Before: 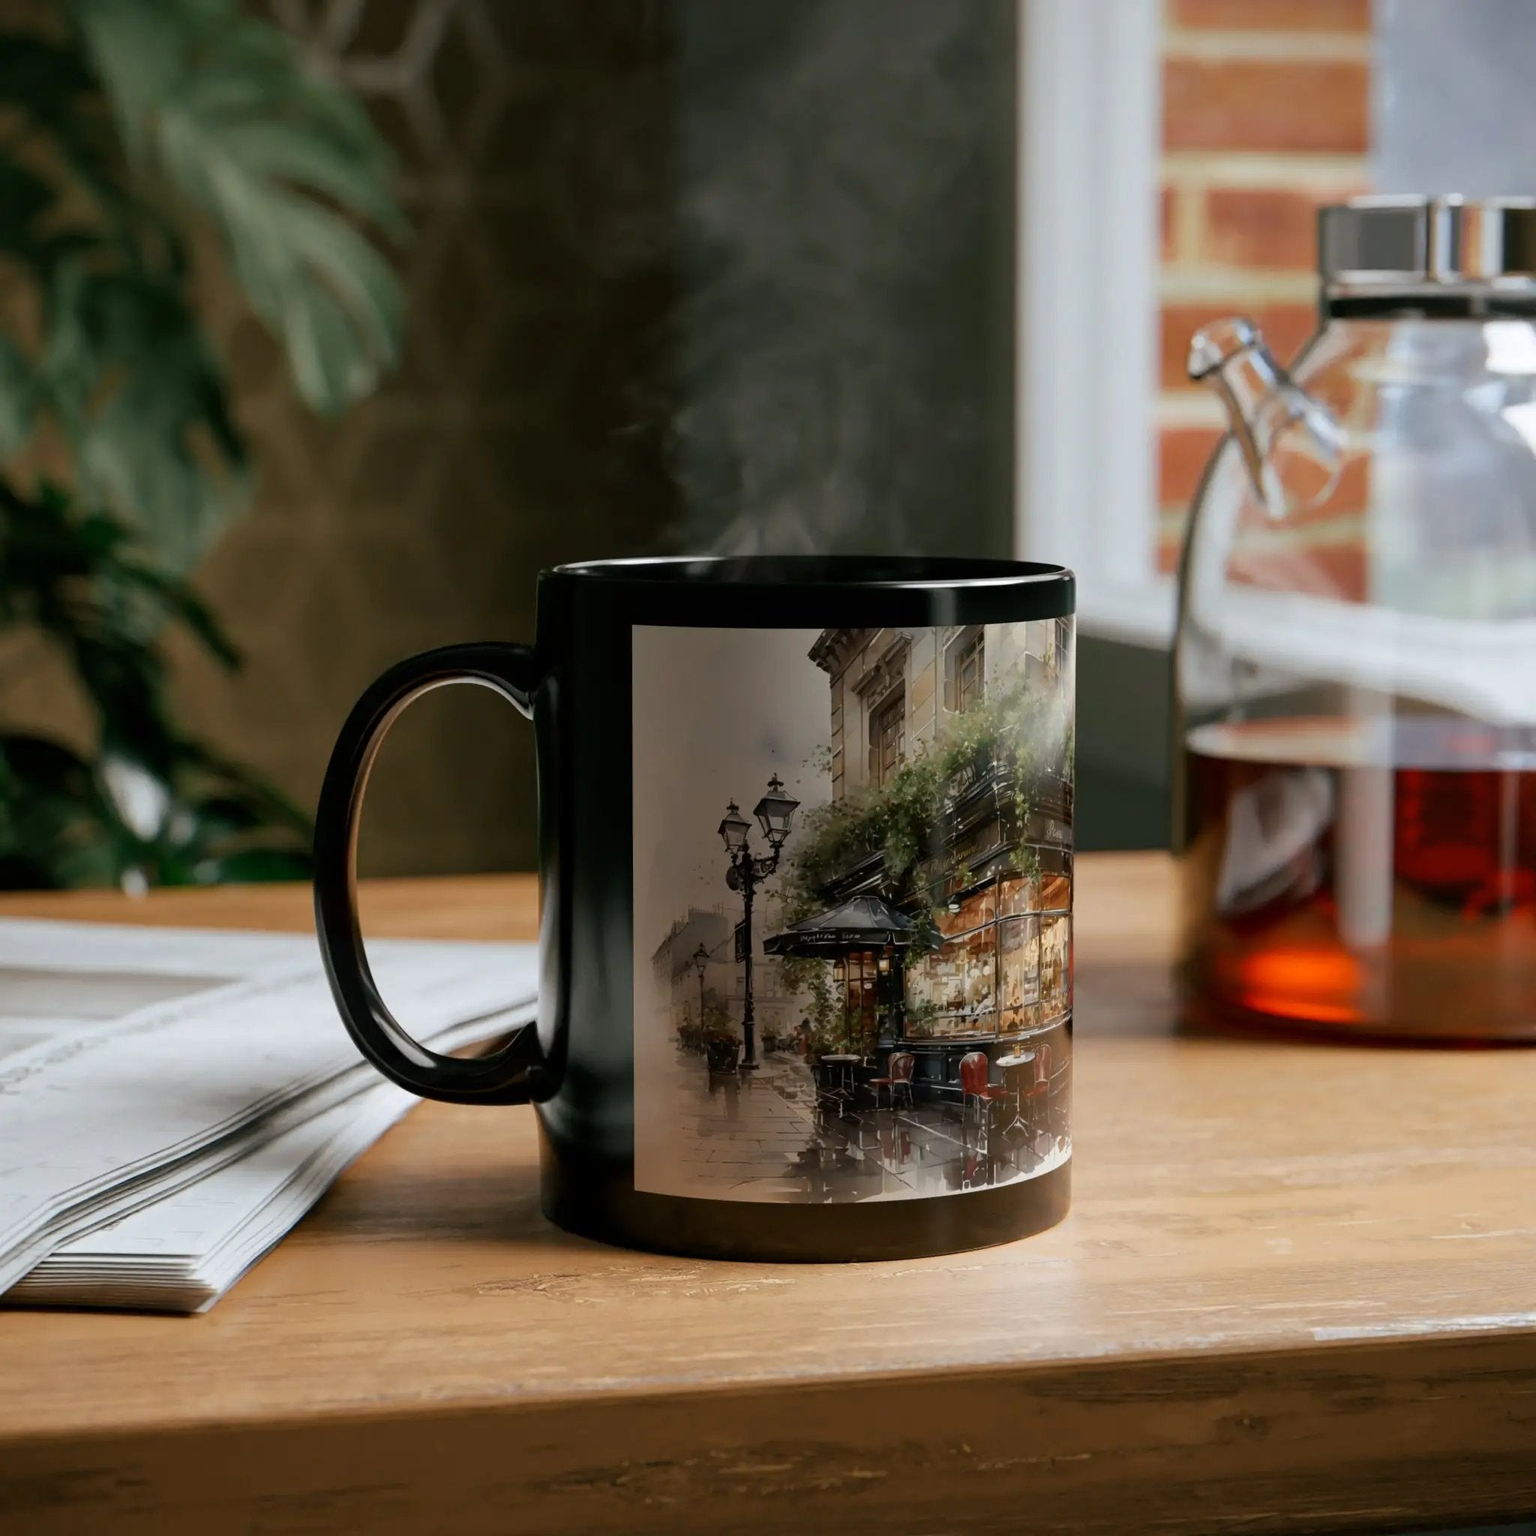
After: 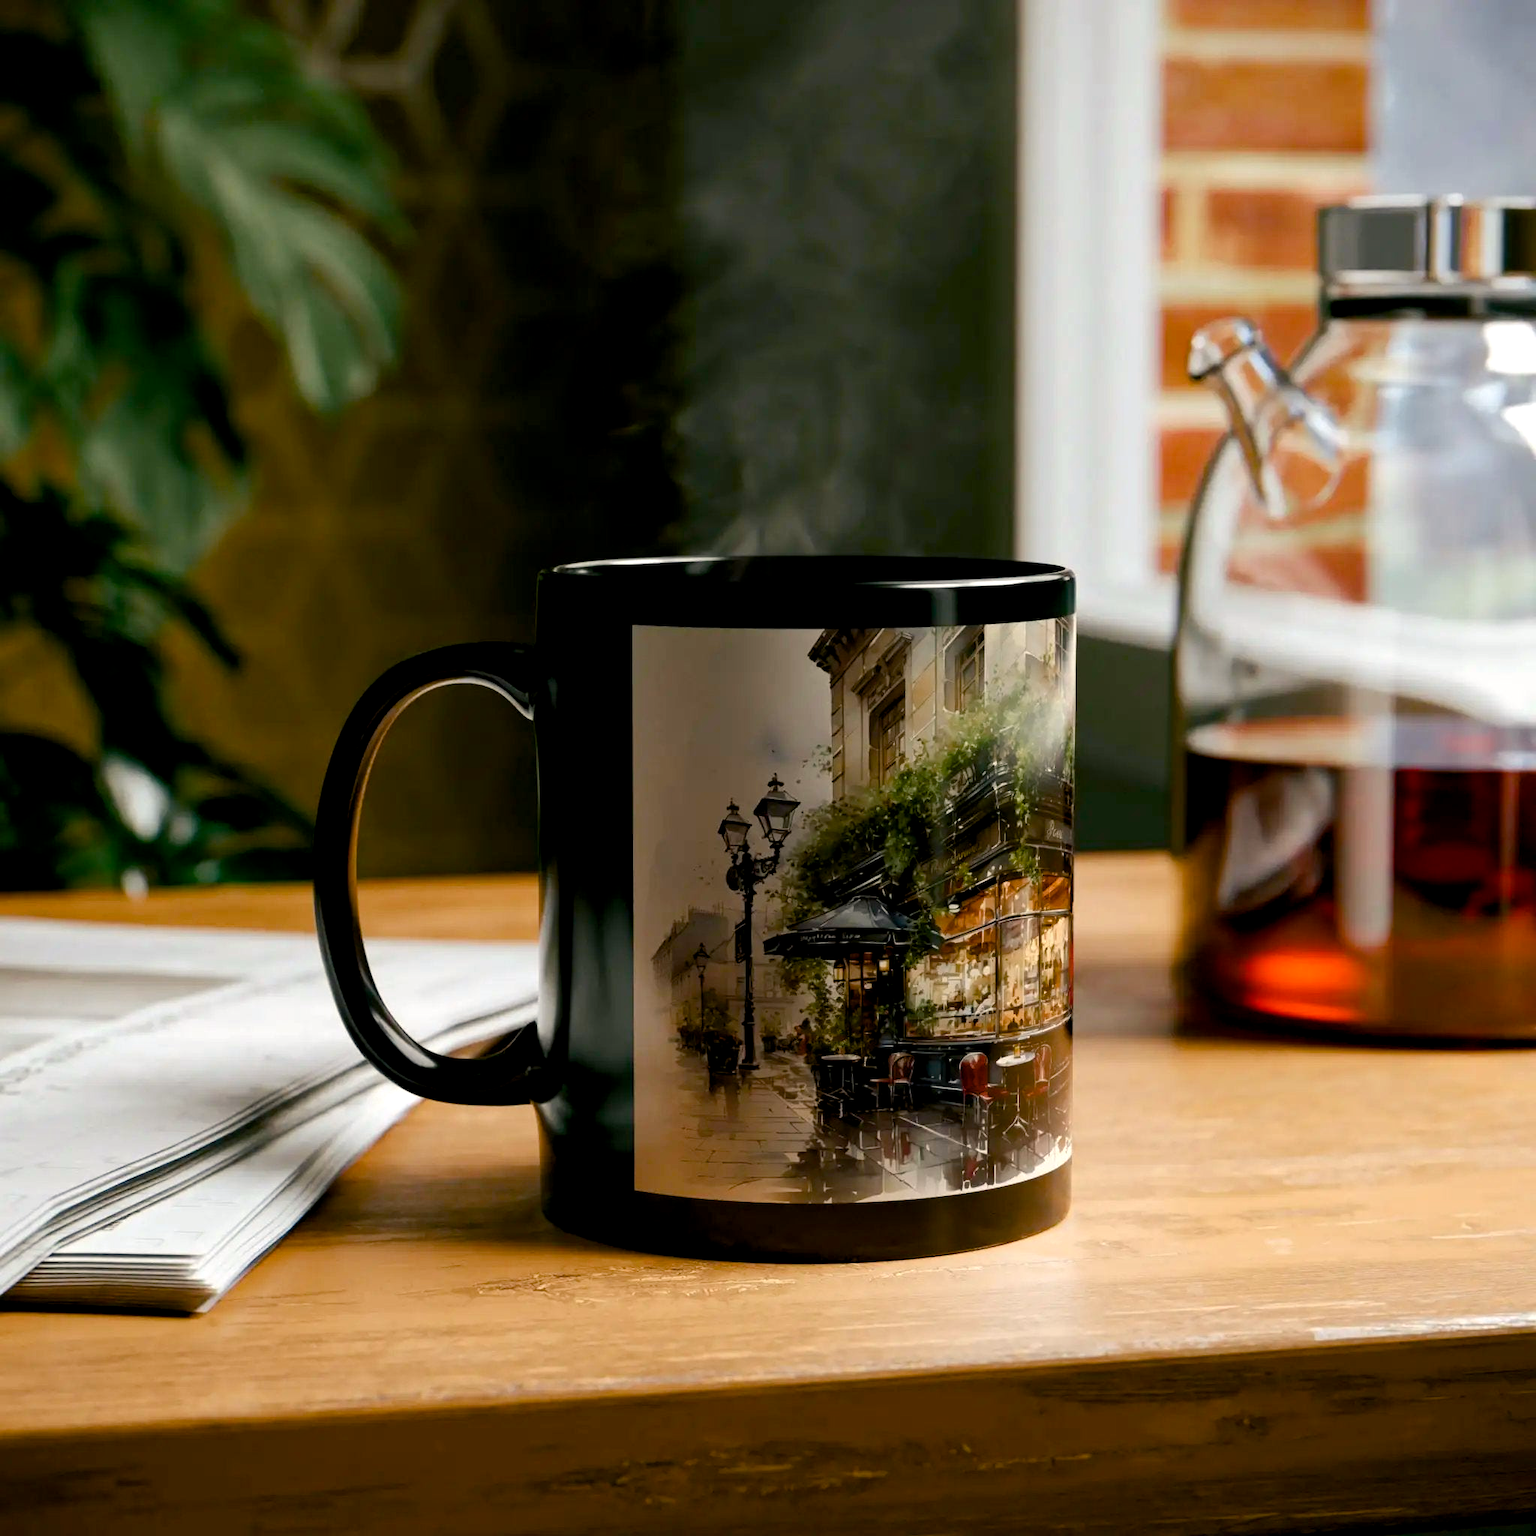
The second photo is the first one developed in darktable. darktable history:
tone equalizer: -8 EV -0.417 EV, -7 EV -0.389 EV, -6 EV -0.333 EV, -5 EV -0.222 EV, -3 EV 0.222 EV, -2 EV 0.333 EV, -1 EV 0.389 EV, +0 EV 0.417 EV, edges refinement/feathering 500, mask exposure compensation -1.57 EV, preserve details no
color balance rgb: shadows lift › chroma 1%, shadows lift › hue 240.84°, highlights gain › chroma 2%, highlights gain › hue 73.2°, global offset › luminance -0.5%, perceptual saturation grading › global saturation 20%, perceptual saturation grading › highlights -25%, perceptual saturation grading › shadows 50%, global vibrance 25.26%
